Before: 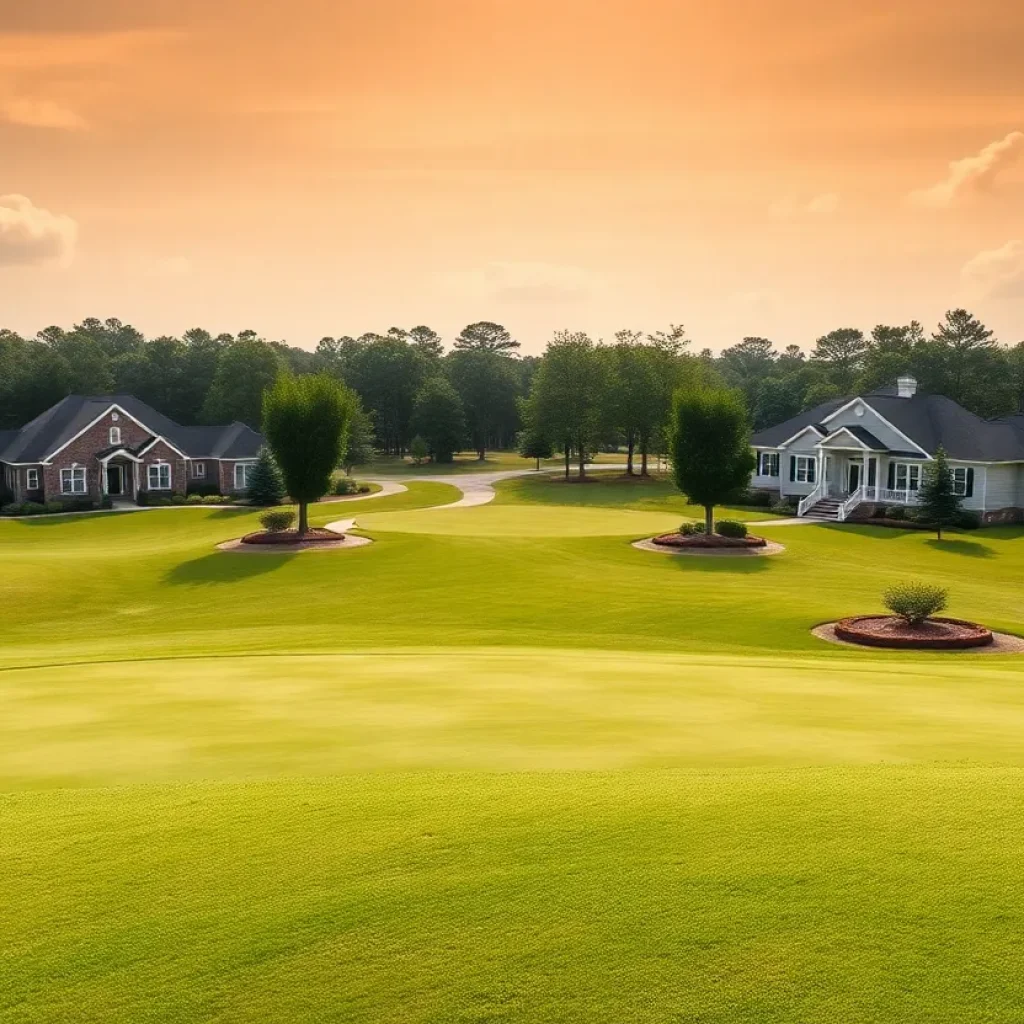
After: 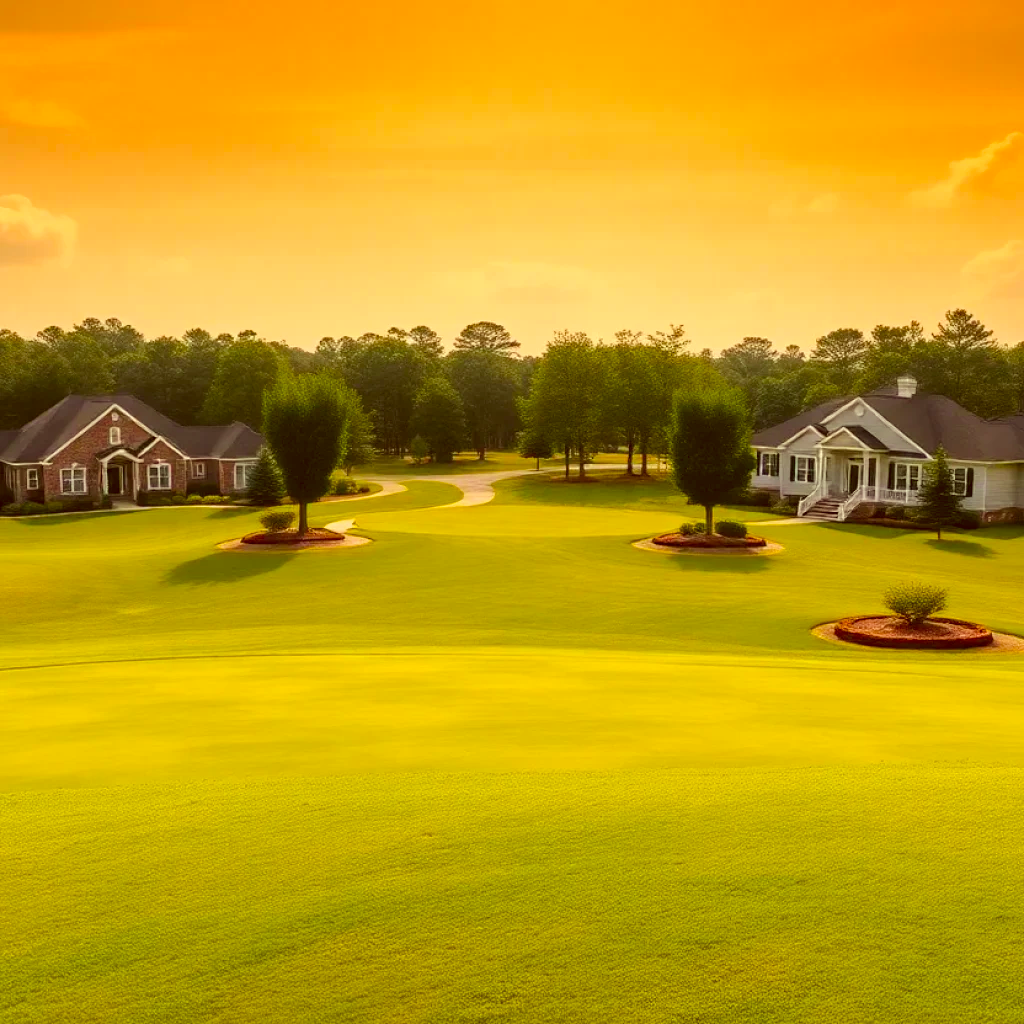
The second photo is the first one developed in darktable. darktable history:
color balance rgb: perceptual saturation grading › global saturation 25%, perceptual brilliance grading › mid-tones 10%, perceptual brilliance grading › shadows 15%, global vibrance 20%
color correction: highlights a* 1.12, highlights b* 24.26, shadows a* 15.58, shadows b* 24.26
